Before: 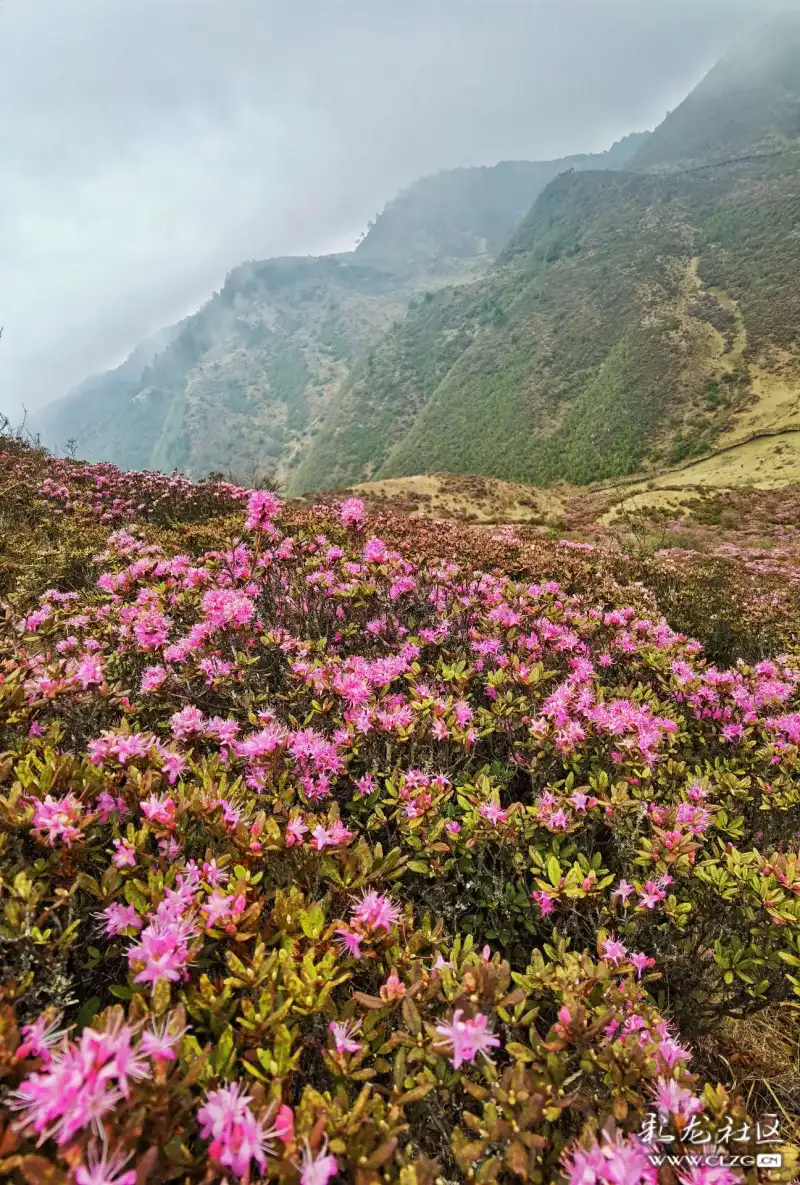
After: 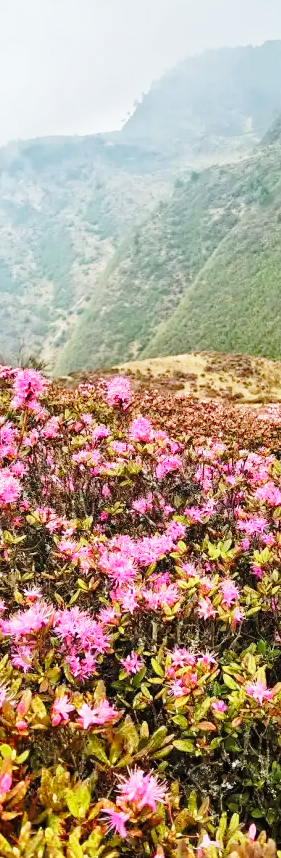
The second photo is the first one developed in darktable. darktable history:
crop and rotate: left 29.476%, top 10.214%, right 35.32%, bottom 17.333%
base curve: curves: ch0 [(0, 0) (0.028, 0.03) (0.121, 0.232) (0.46, 0.748) (0.859, 0.968) (1, 1)], preserve colors none
